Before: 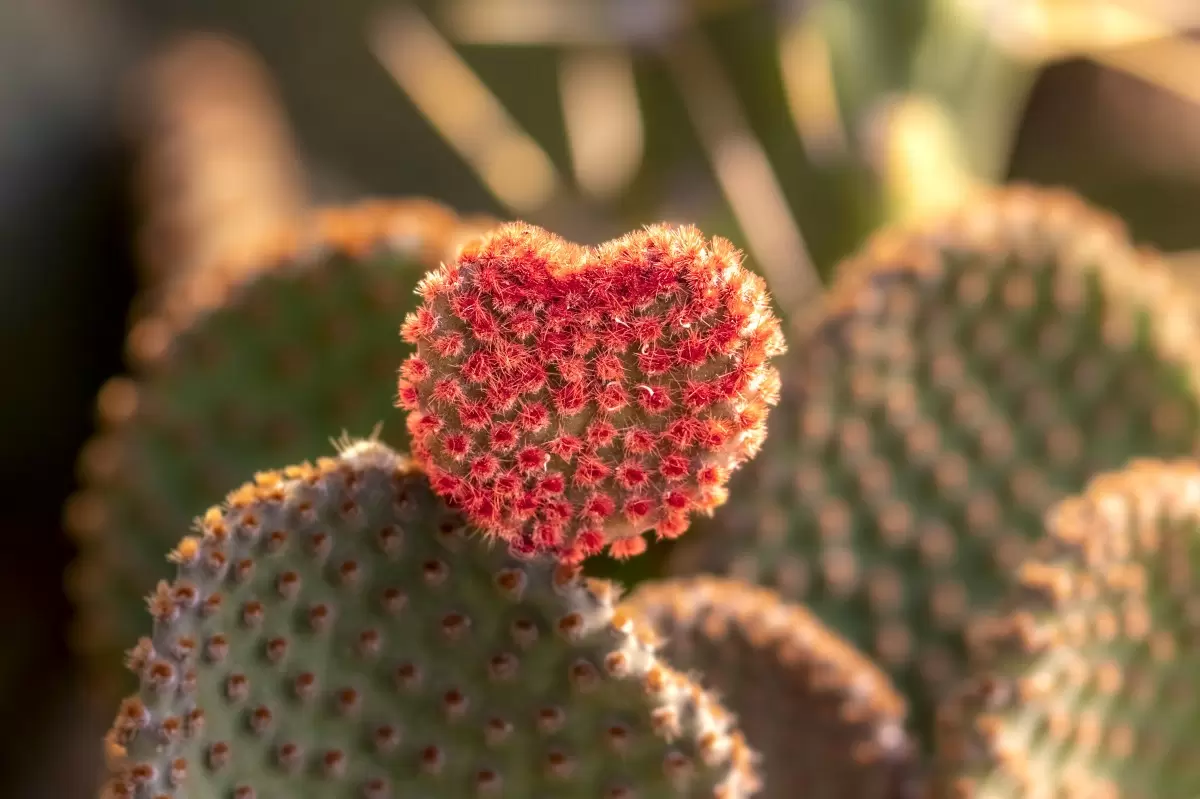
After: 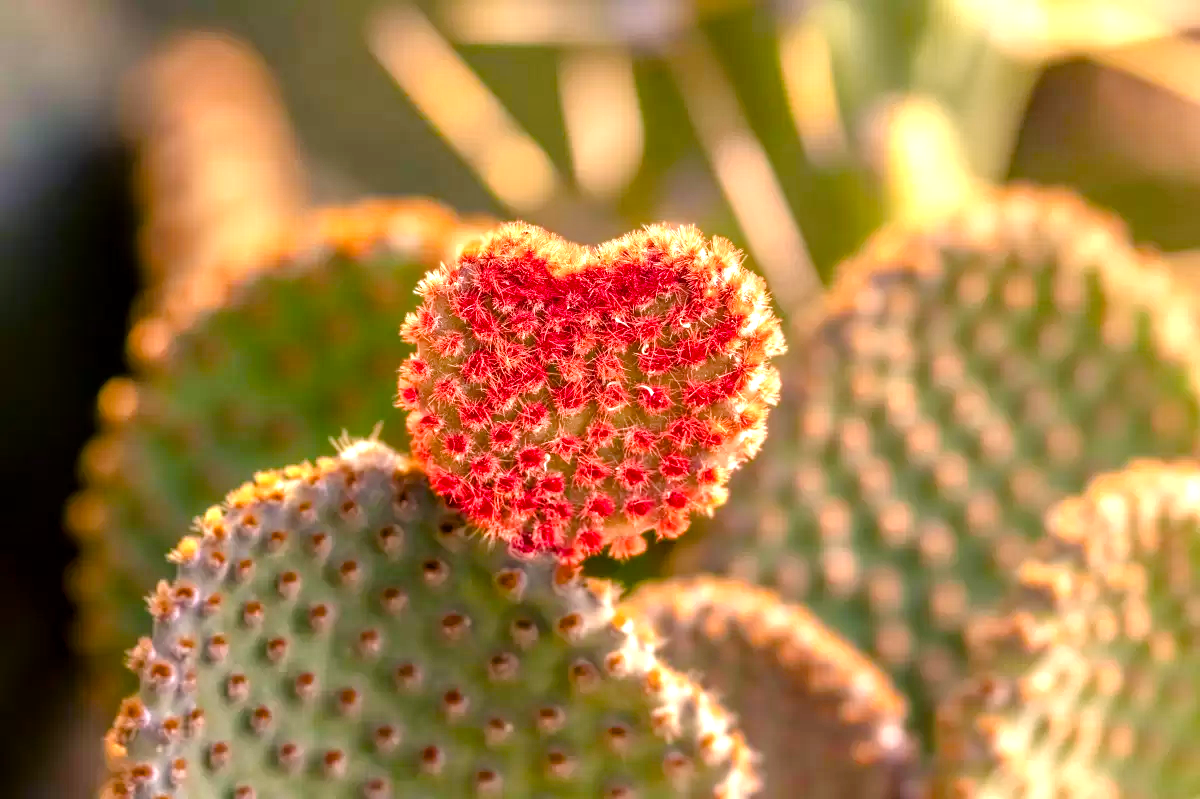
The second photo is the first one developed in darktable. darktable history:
tone equalizer: -7 EV 0.15 EV, -6 EV 0.6 EV, -5 EV 1.15 EV, -4 EV 1.33 EV, -3 EV 1.15 EV, -2 EV 0.6 EV, -1 EV 0.15 EV, mask exposure compensation -0.5 EV
color balance rgb: shadows lift › chroma 4.21%, shadows lift › hue 252.22°, highlights gain › chroma 1.36%, highlights gain › hue 50.24°, perceptual saturation grading › mid-tones 6.33%, perceptual saturation grading › shadows 72.44%, perceptual brilliance grading › highlights 11.59%, contrast 5.05%
color contrast: green-magenta contrast 0.96
